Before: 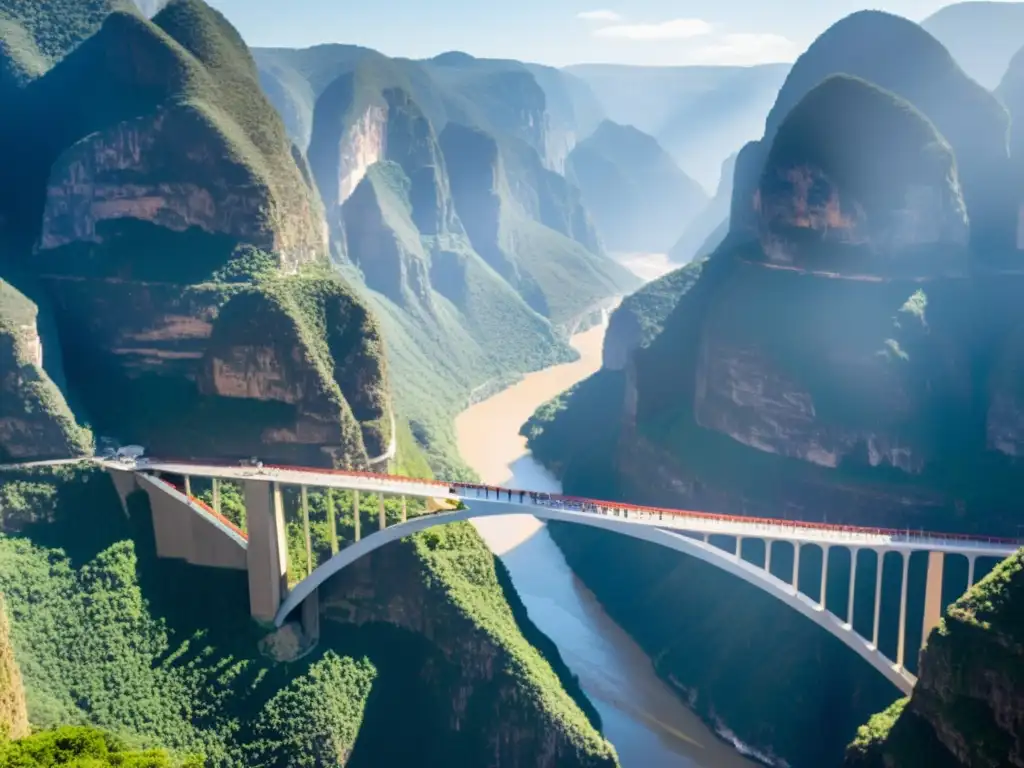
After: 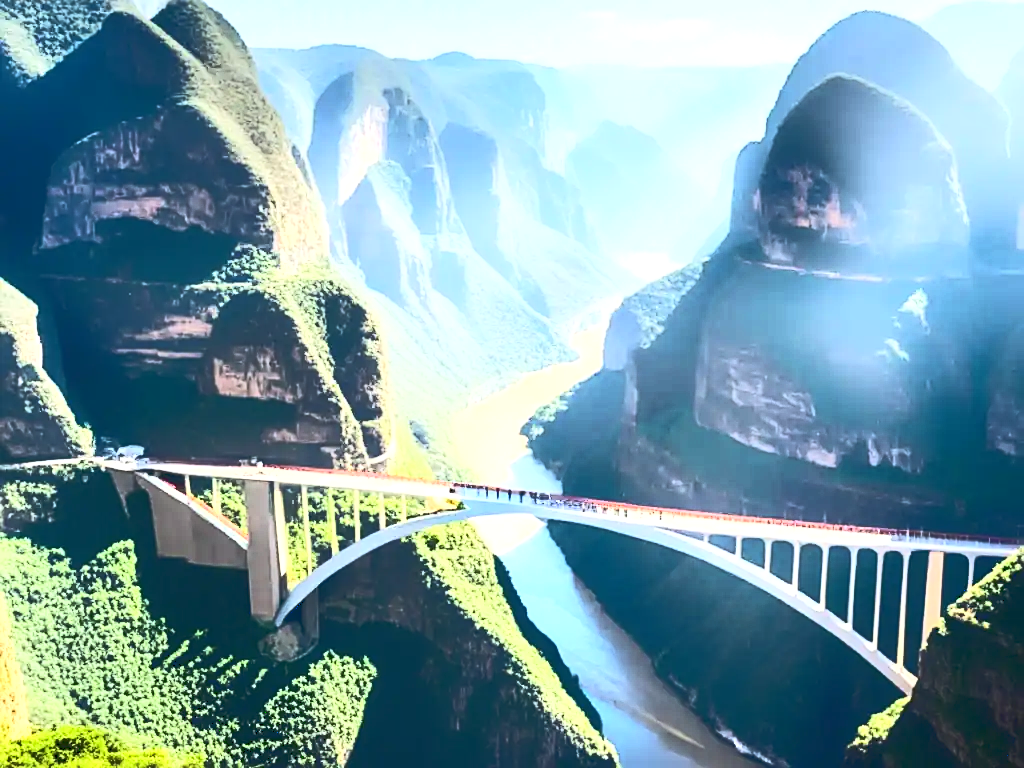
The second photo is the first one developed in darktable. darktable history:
sharpen: on, module defaults
base curve: curves: ch0 [(0, 0.015) (0.085, 0.116) (0.134, 0.298) (0.19, 0.545) (0.296, 0.764) (0.599, 0.982) (1, 1)]
local contrast: highlights 107%, shadows 100%, detail 120%, midtone range 0.2
